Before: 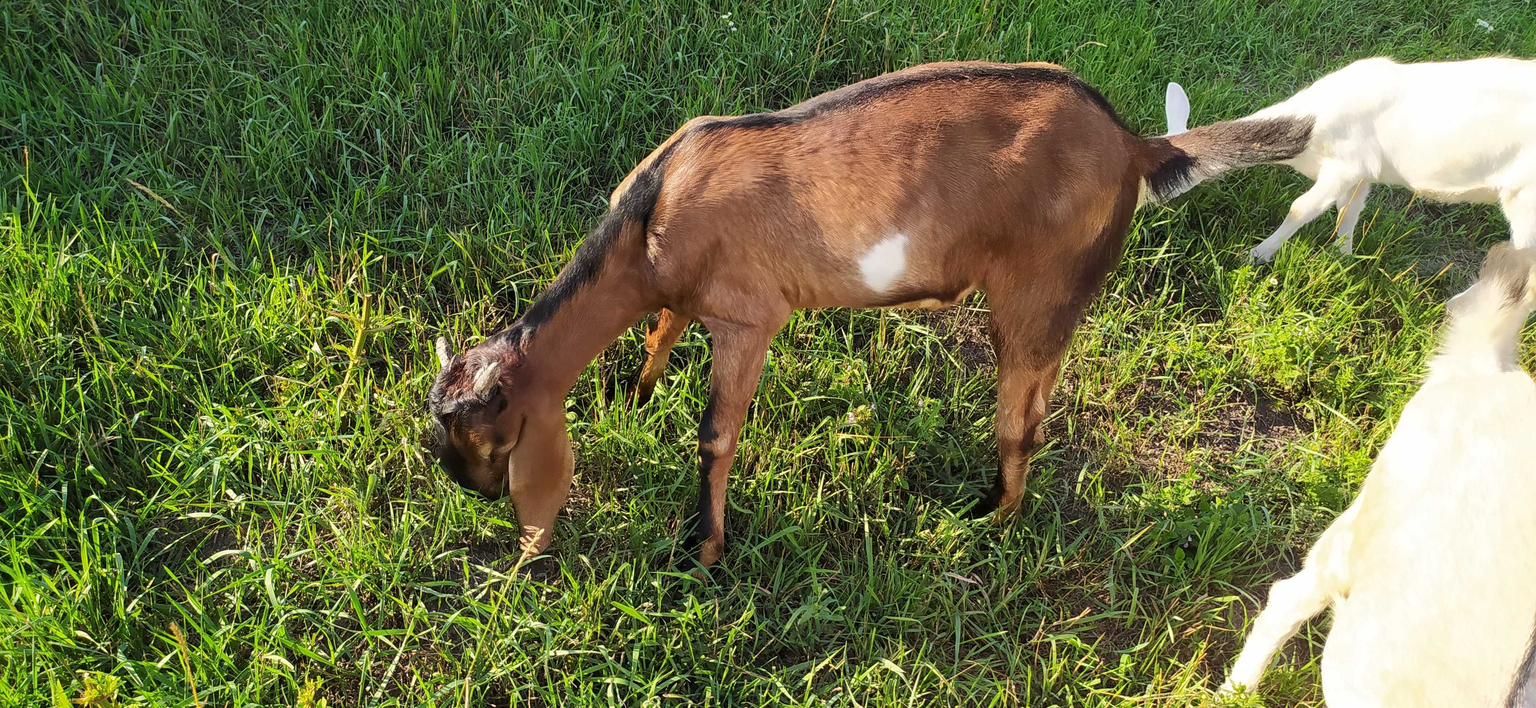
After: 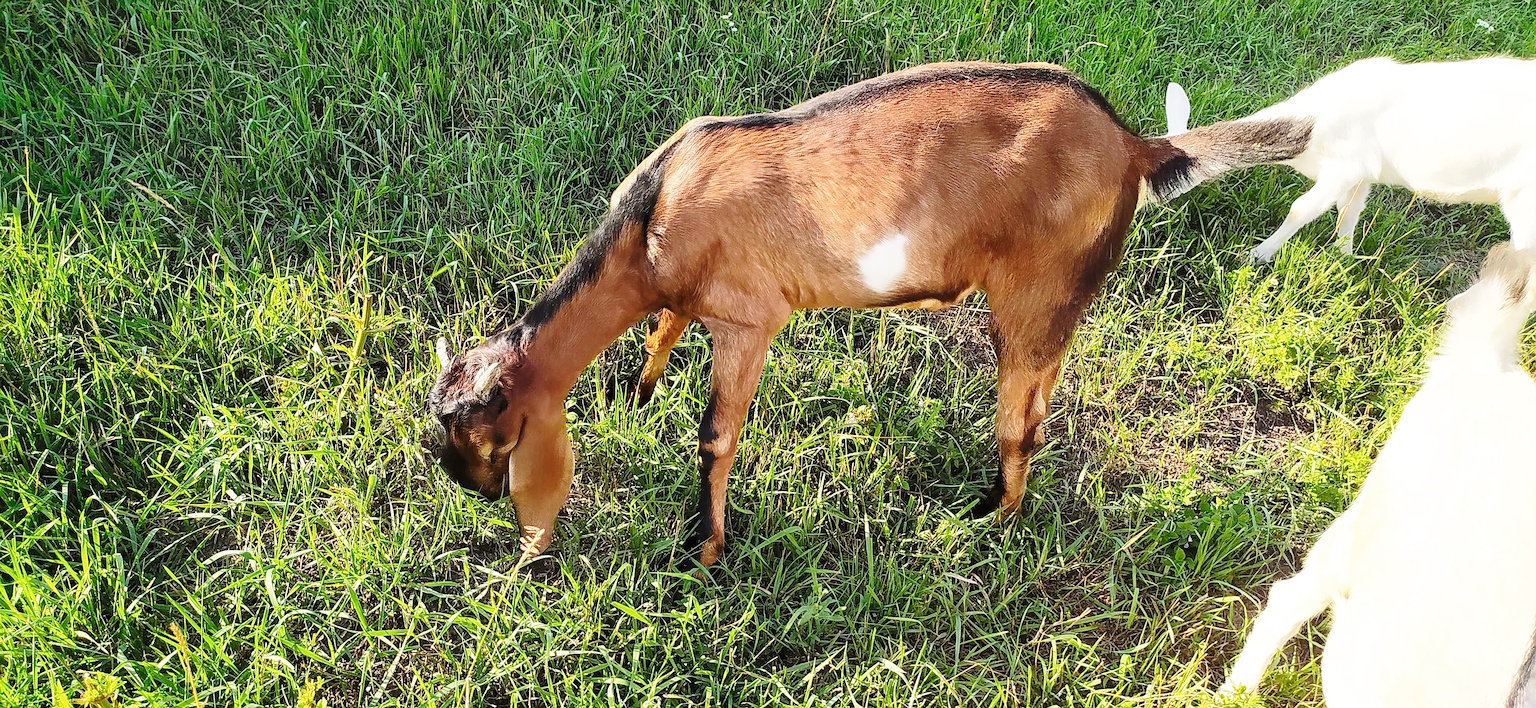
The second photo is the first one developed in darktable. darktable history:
base curve: curves: ch0 [(0, 0) (0.028, 0.03) (0.121, 0.232) (0.46, 0.748) (0.859, 0.968) (1, 1)], preserve colors none
sharpen: radius 1.961
